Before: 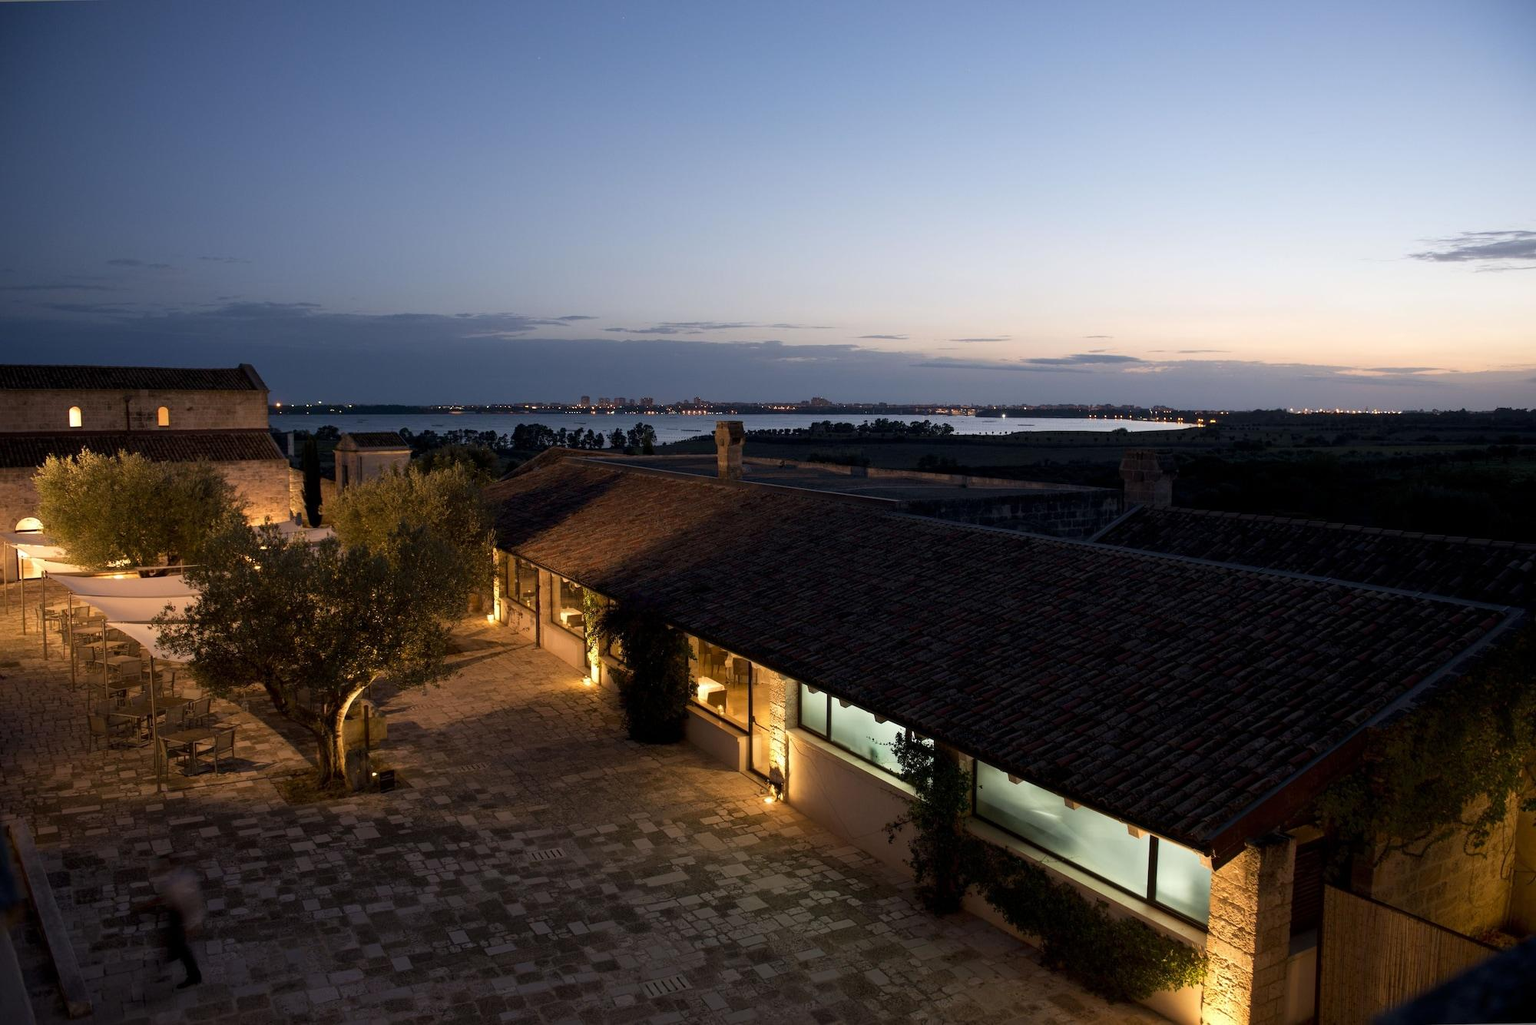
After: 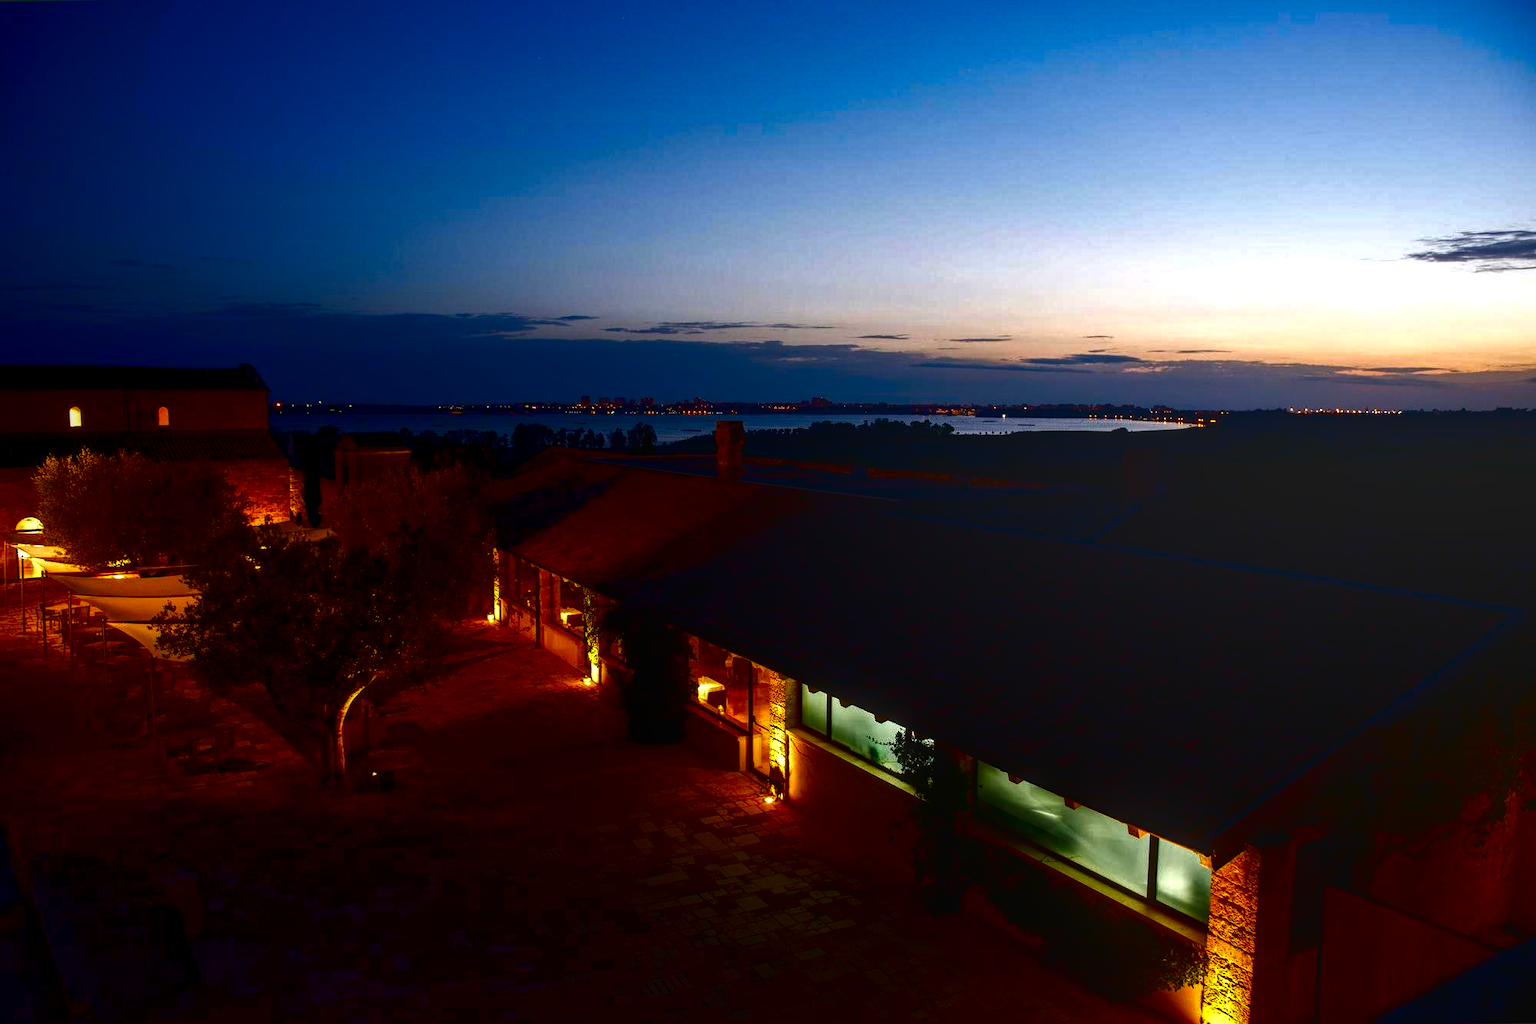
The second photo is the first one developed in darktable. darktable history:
tone equalizer: -8 EV -0.42 EV, -7 EV -0.377 EV, -6 EV -0.338 EV, -5 EV -0.201 EV, -3 EV 0.245 EV, -2 EV 0.31 EV, -1 EV 0.403 EV, +0 EV 0.442 EV
contrast brightness saturation: brightness -0.987, saturation 0.998
local contrast: highlights 4%, shadows 0%, detail 133%
